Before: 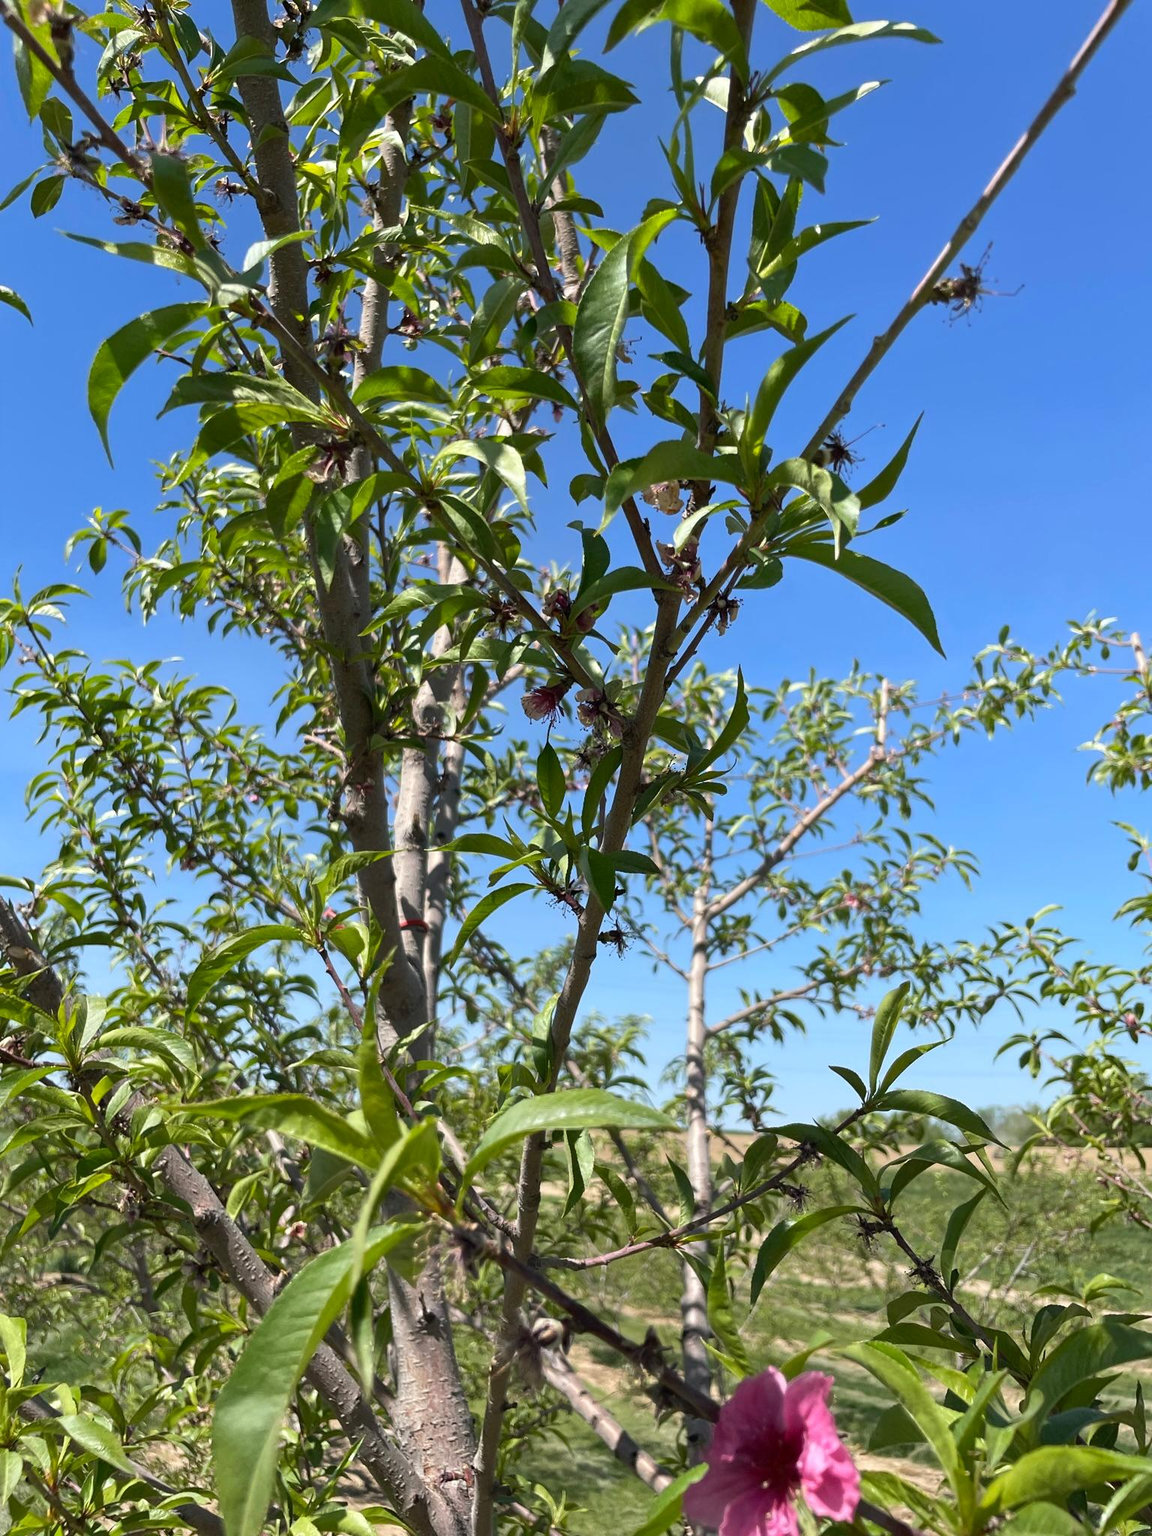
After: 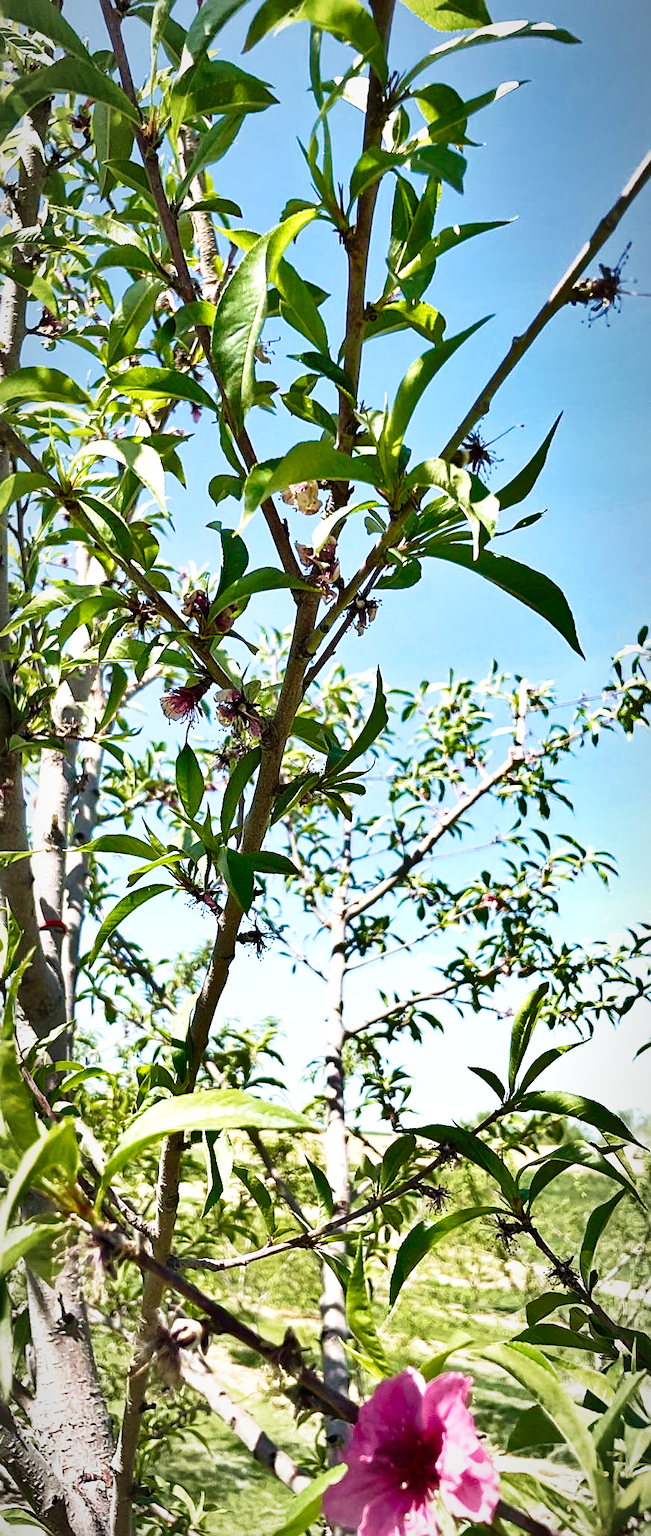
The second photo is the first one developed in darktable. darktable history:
sharpen: on, module defaults
crop: left 31.439%, top 0.012%, right 12.004%
base curve: curves: ch0 [(0, 0) (0.028, 0.03) (0.121, 0.232) (0.46, 0.748) (0.859, 0.968) (1, 1)], preserve colors none
exposure: black level correction 0.001, exposure 0.5 EV, compensate highlight preservation false
tone equalizer: -8 EV -0.411 EV, -7 EV -0.362 EV, -6 EV -0.328 EV, -5 EV -0.238 EV, -3 EV 0.224 EV, -2 EV 0.326 EV, -1 EV 0.391 EV, +0 EV 0.438 EV
shadows and highlights: white point adjustment 0.121, highlights -71.21, soften with gaussian
vignetting: fall-off radius 69.36%, automatic ratio true
velvia: strength 40.28%
